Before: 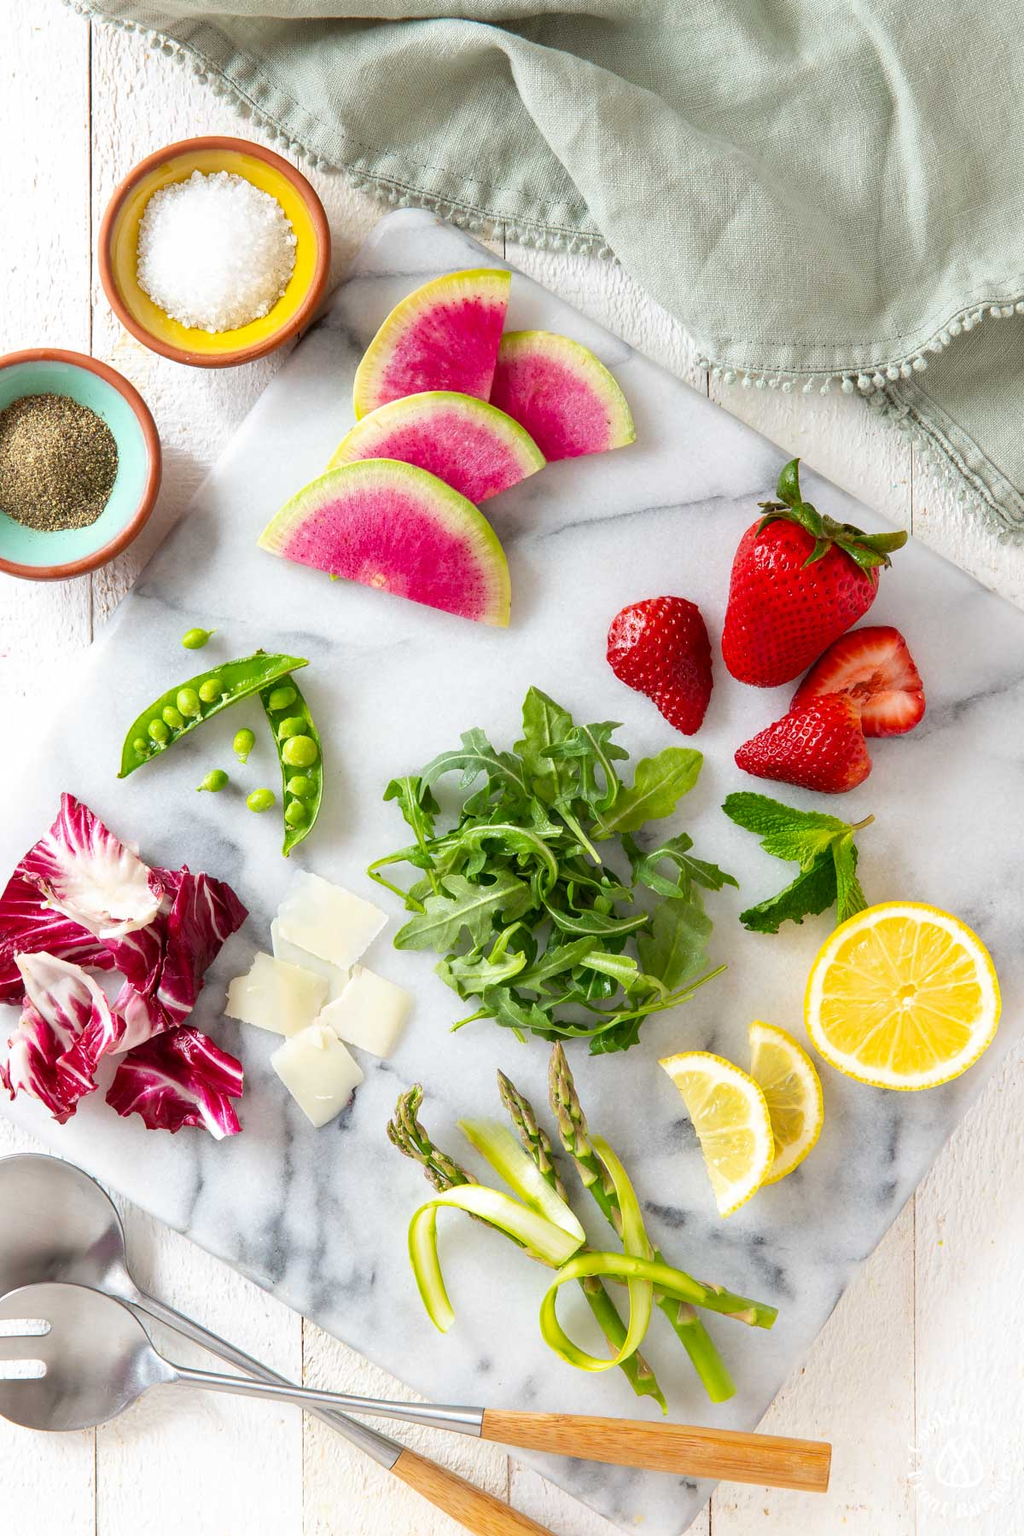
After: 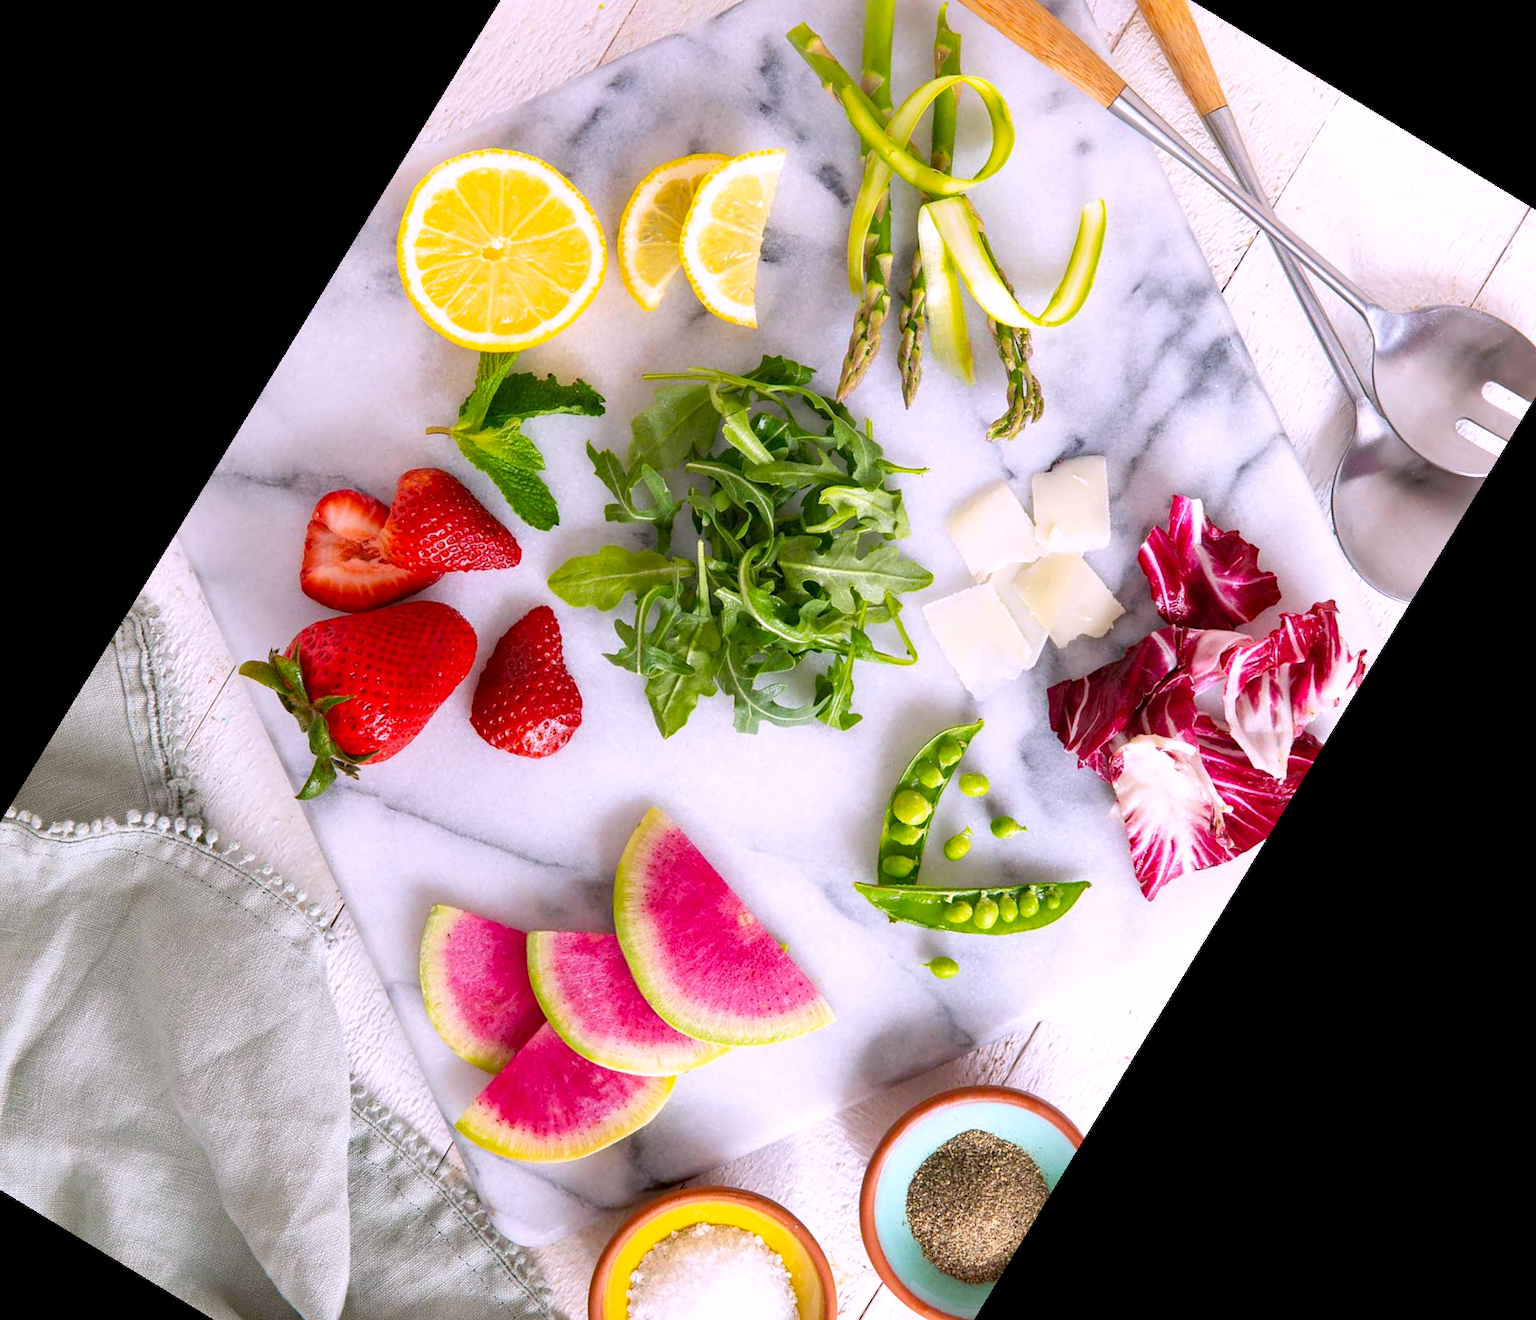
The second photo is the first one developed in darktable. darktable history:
crop and rotate: angle 148.68°, left 9.111%, top 15.603%, right 4.588%, bottom 17.041%
white balance: red 1.066, blue 1.119
haze removal: compatibility mode true, adaptive false
